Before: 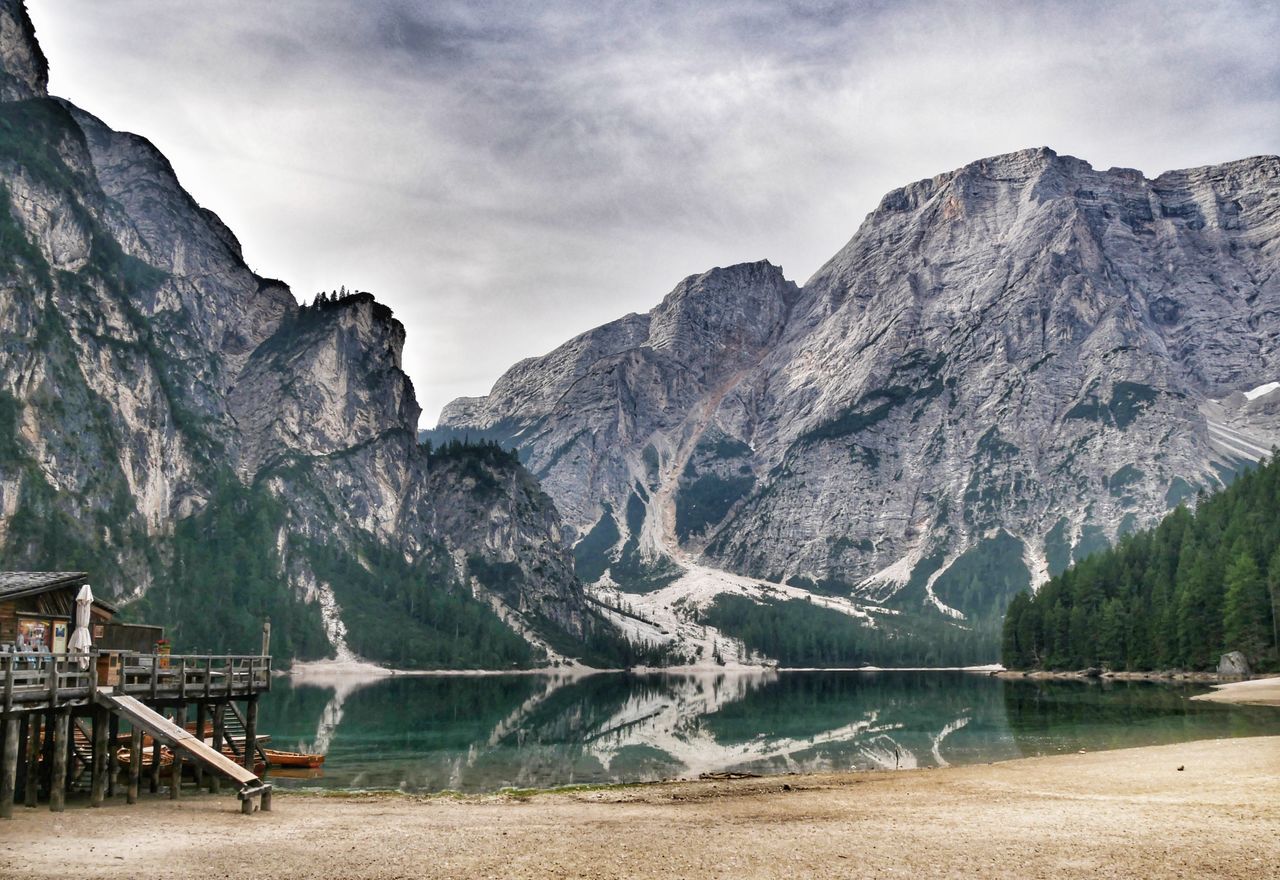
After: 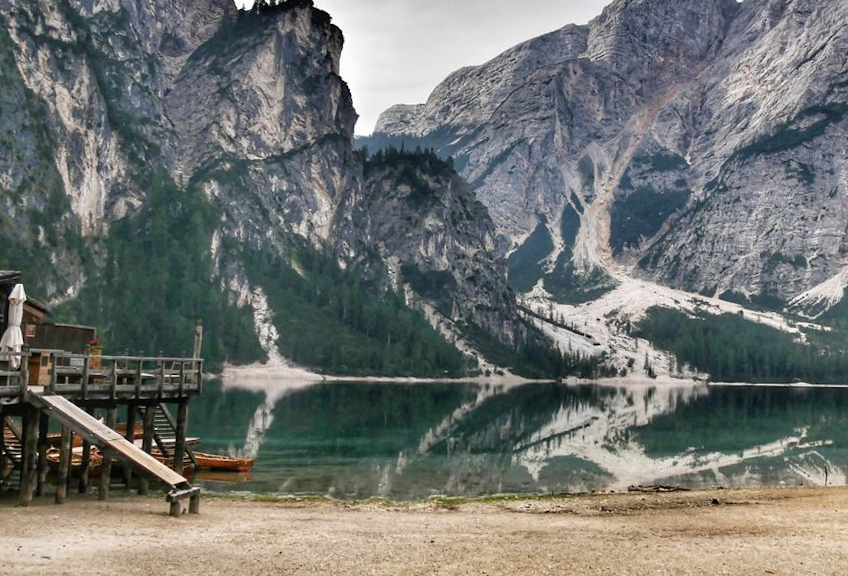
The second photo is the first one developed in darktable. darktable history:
crop and rotate: angle -1.24°, left 3.667%, top 32.397%, right 27.971%
